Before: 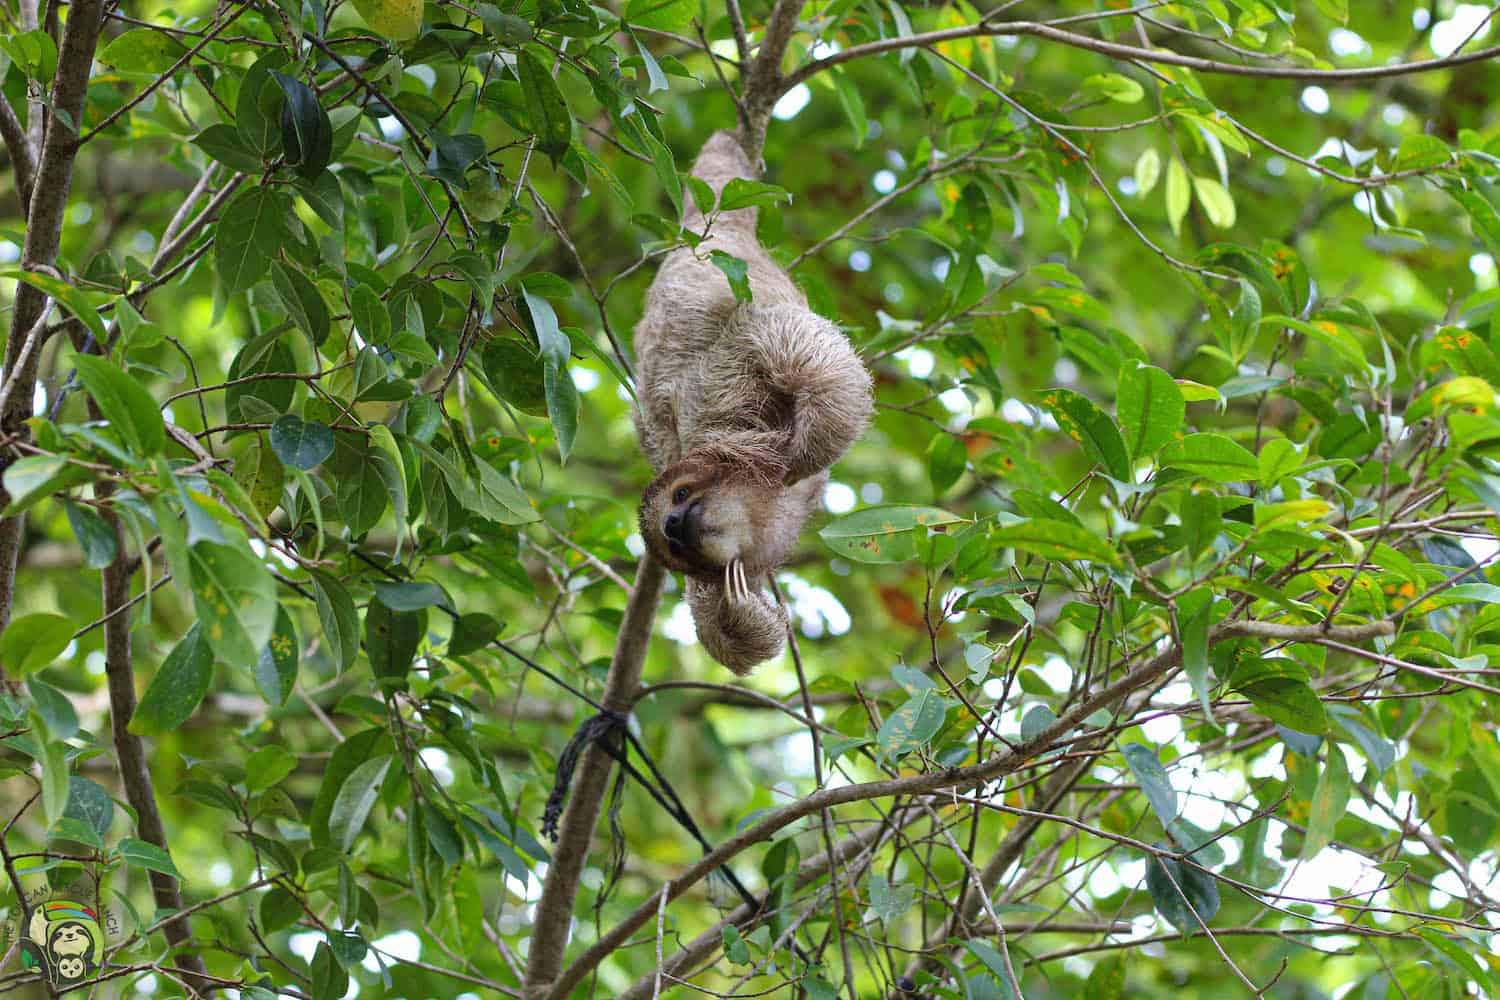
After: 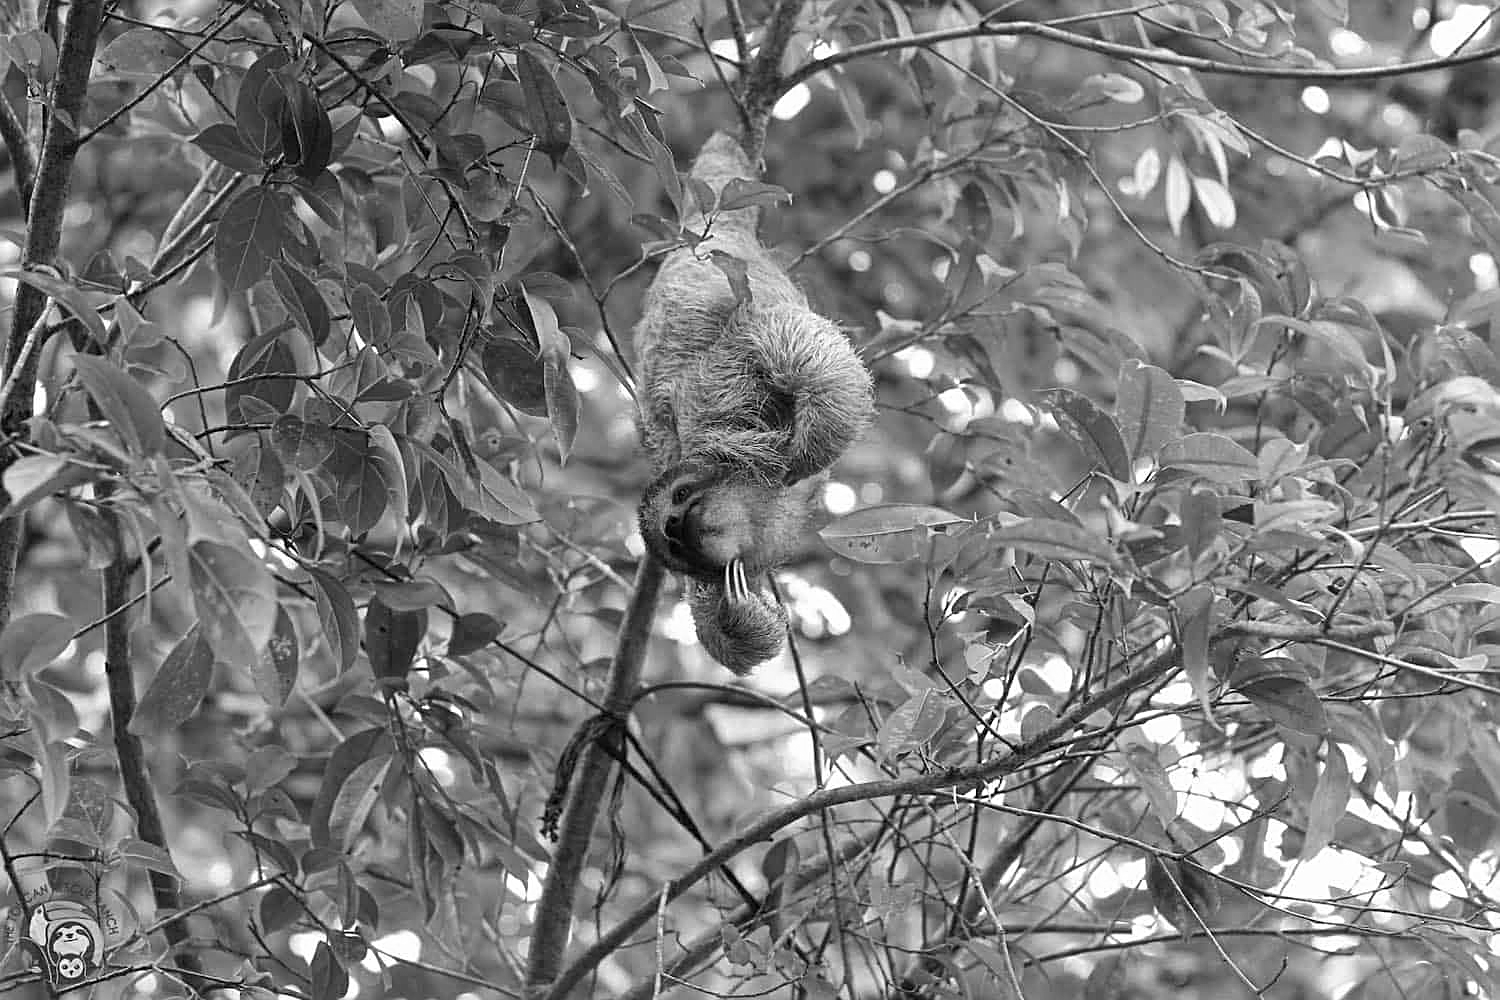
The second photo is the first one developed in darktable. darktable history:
white balance: red 1, blue 1
color contrast: green-magenta contrast 0, blue-yellow contrast 0
sharpen: on, module defaults
